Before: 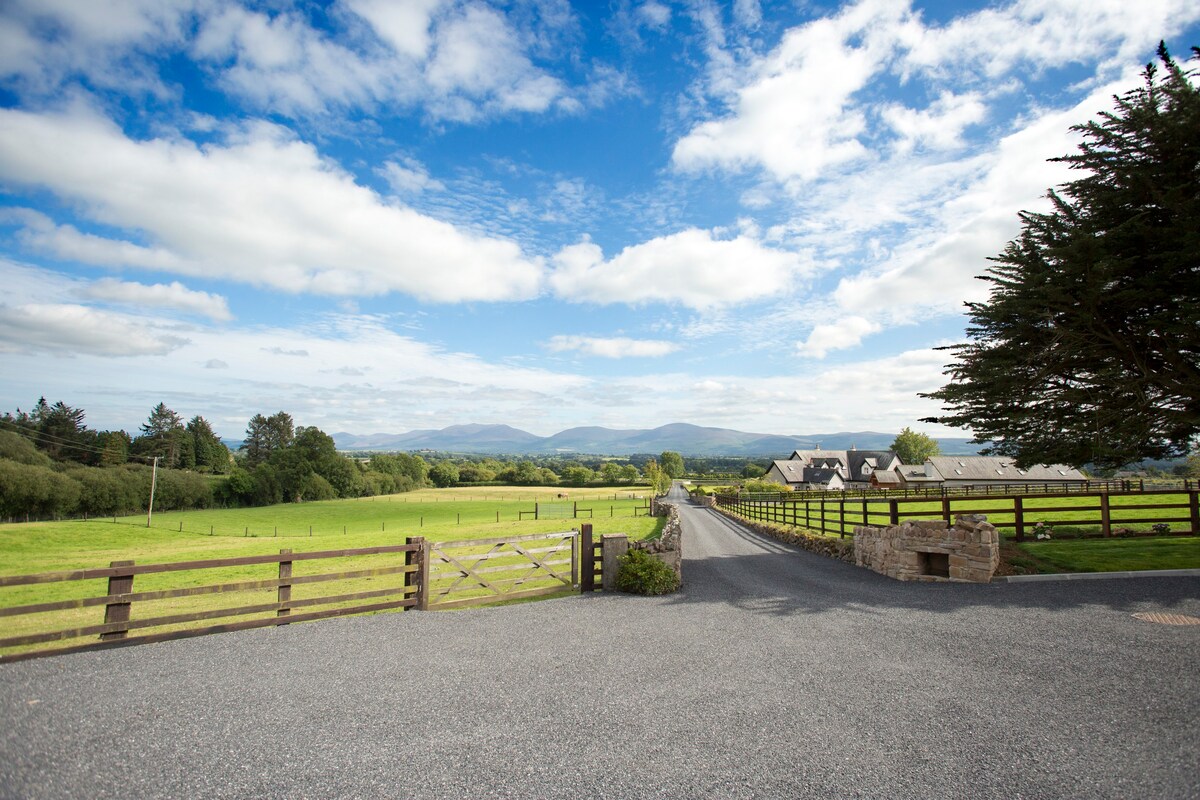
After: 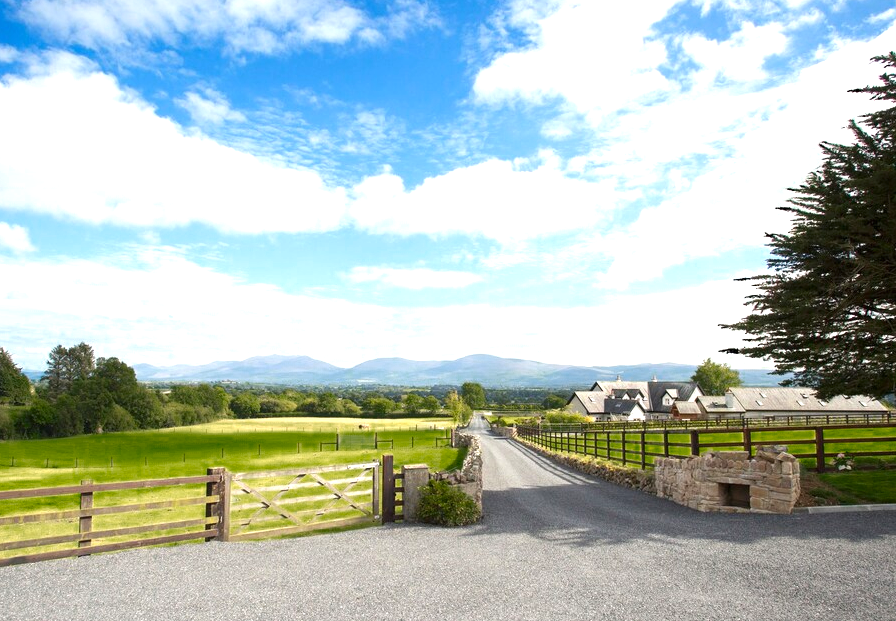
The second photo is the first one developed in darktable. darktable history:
crop: left 16.645%, top 8.72%, right 8.512%, bottom 12.632%
exposure: black level correction 0, exposure 0.701 EV, compensate highlight preservation false
color zones: curves: ch0 [(0.25, 0.5) (0.347, 0.092) (0.75, 0.5)]; ch1 [(0.25, 0.5) (0.33, 0.51) (0.75, 0.5)]
tone equalizer: on, module defaults
